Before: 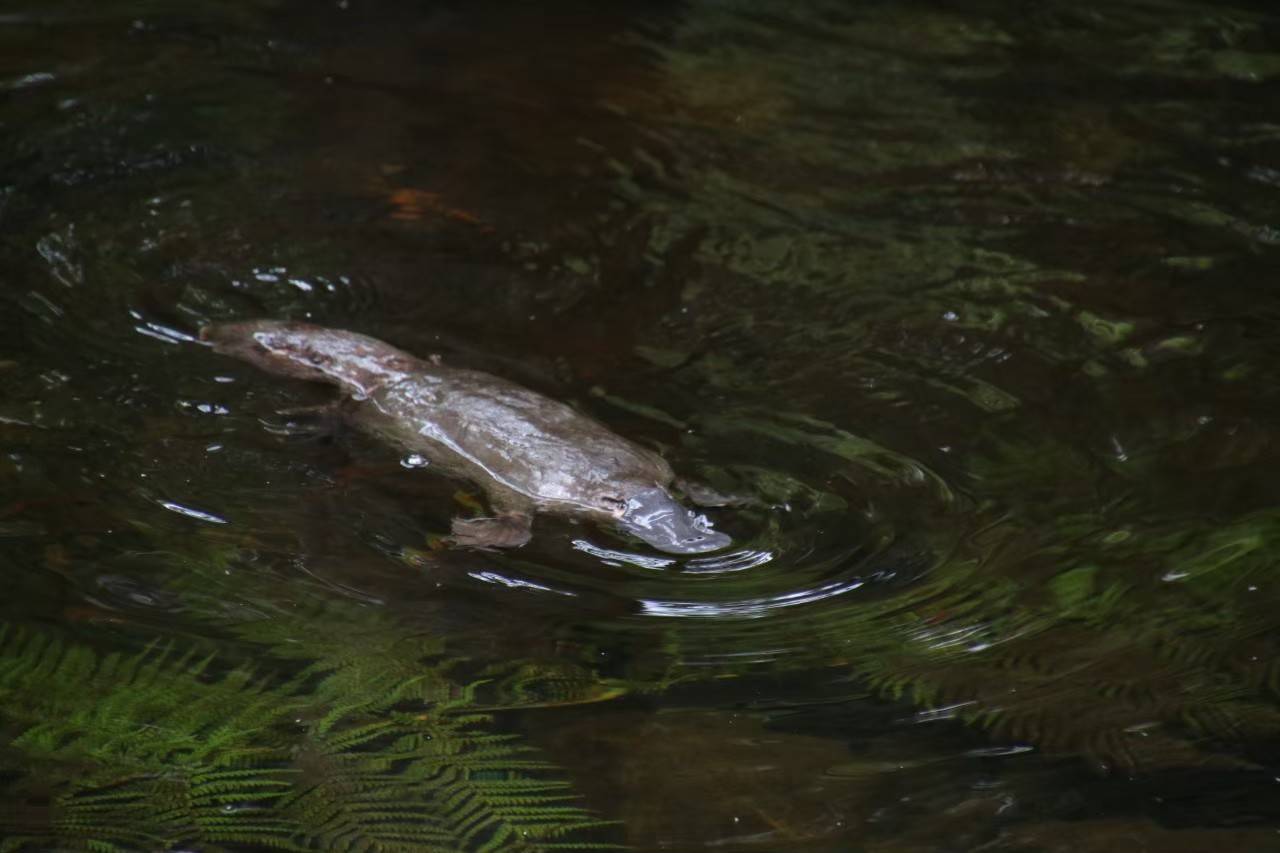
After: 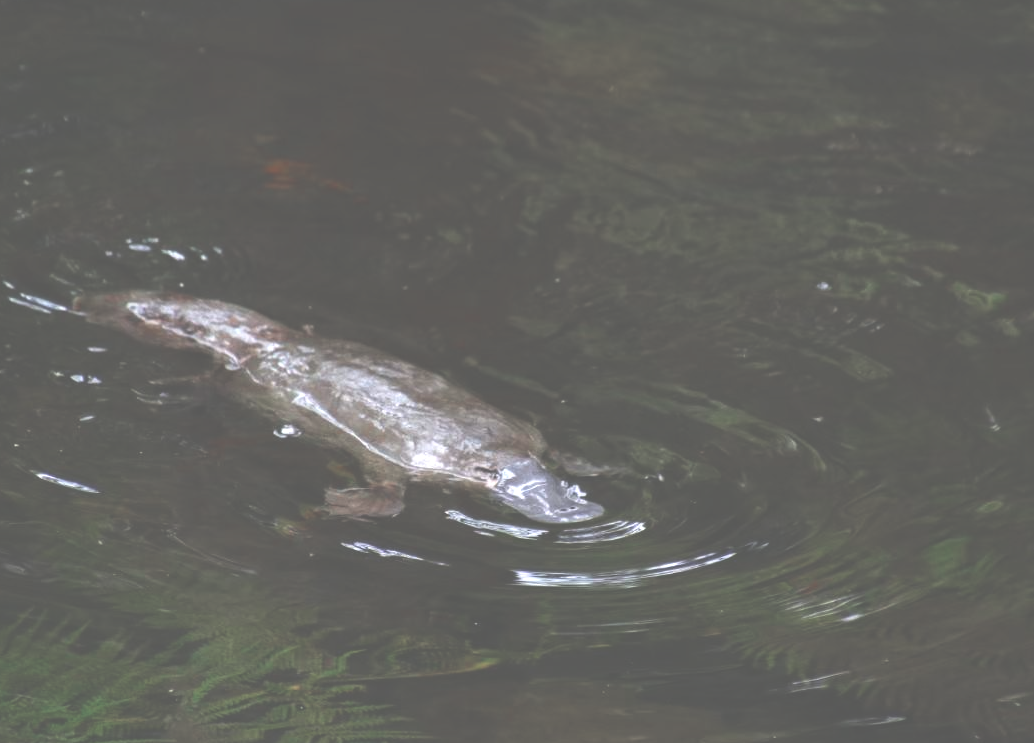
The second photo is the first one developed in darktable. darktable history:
crop: left 9.935%, top 3.55%, right 9.27%, bottom 9.245%
color zones: curves: ch0 [(0, 0.5) (0.125, 0.4) (0.25, 0.5) (0.375, 0.4) (0.5, 0.4) (0.625, 0.6) (0.75, 0.6) (0.875, 0.5)]; ch1 [(0, 0.4) (0.125, 0.5) (0.25, 0.4) (0.375, 0.4) (0.5, 0.4) (0.625, 0.4) (0.75, 0.5) (0.875, 0.4)]; ch2 [(0, 0.6) (0.125, 0.5) (0.25, 0.5) (0.375, 0.6) (0.5, 0.6) (0.625, 0.5) (0.75, 0.5) (0.875, 0.5)]
exposure: black level correction -0.072, exposure 0.502 EV, compensate highlight preservation false
